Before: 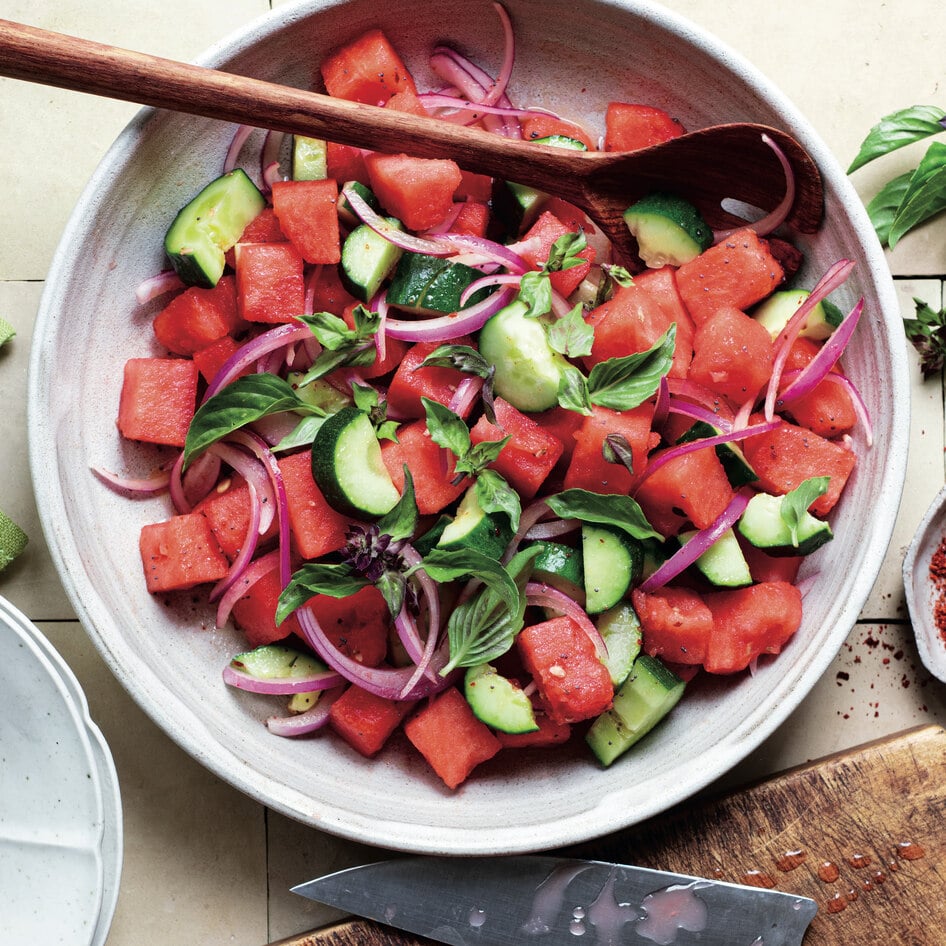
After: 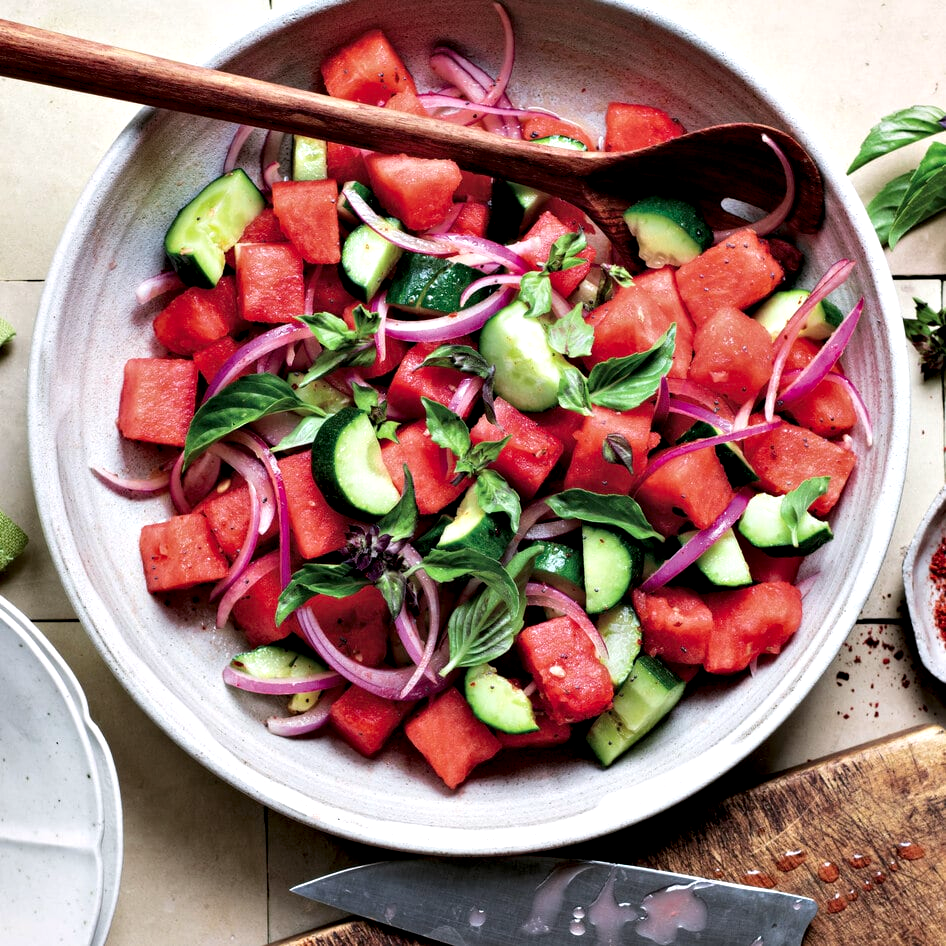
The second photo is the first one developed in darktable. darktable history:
color correction: highlights a* 3.12, highlights b* -1.55, shadows a* -0.101, shadows b* 2.52, saturation 0.98
contrast equalizer: octaves 7, y [[0.528, 0.548, 0.563, 0.562, 0.546, 0.526], [0.55 ×6], [0 ×6], [0 ×6], [0 ×6]]
